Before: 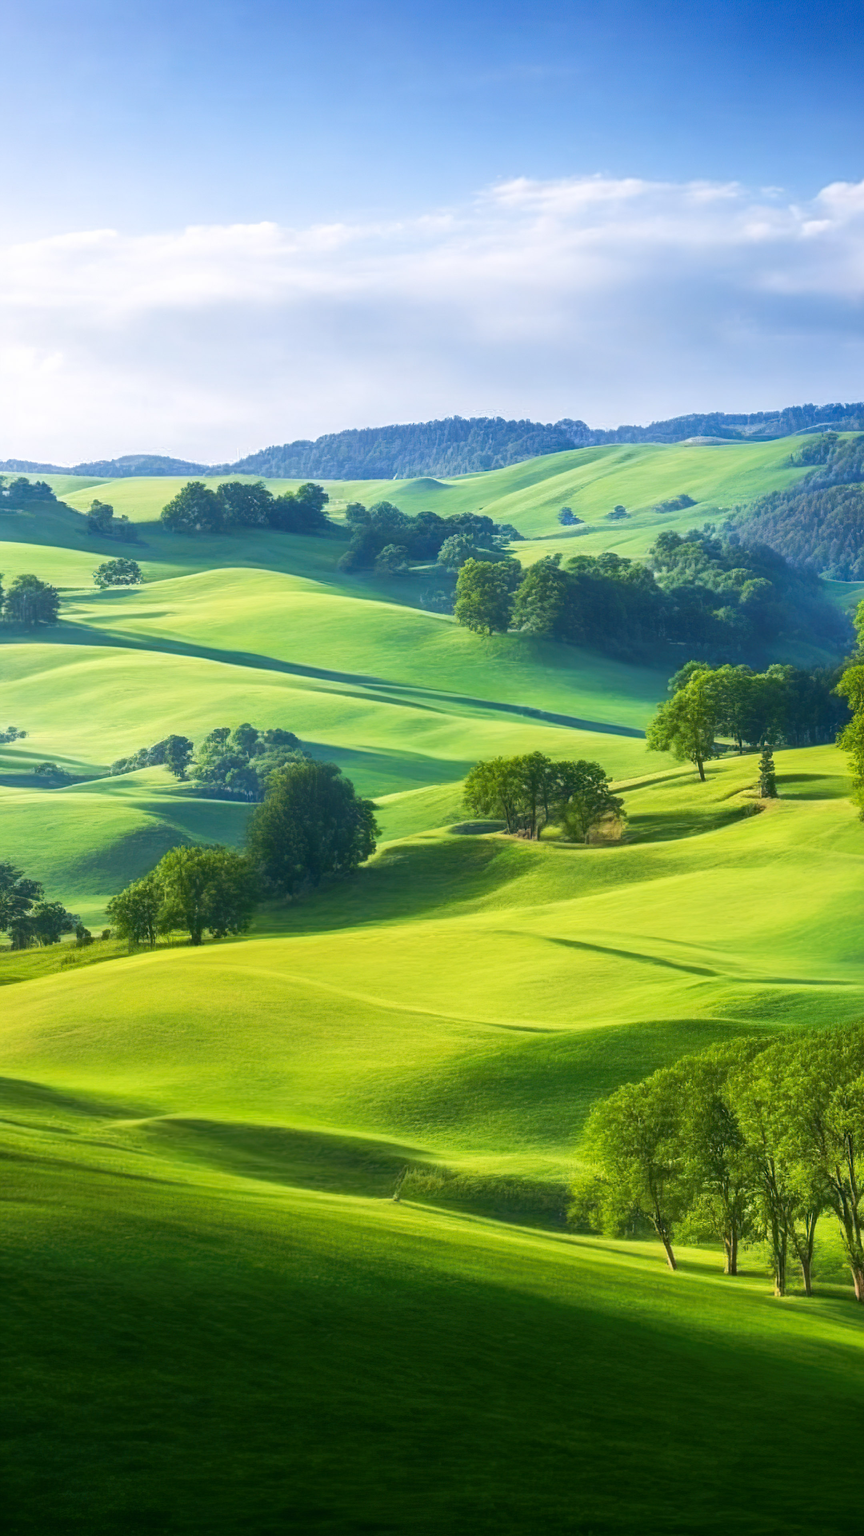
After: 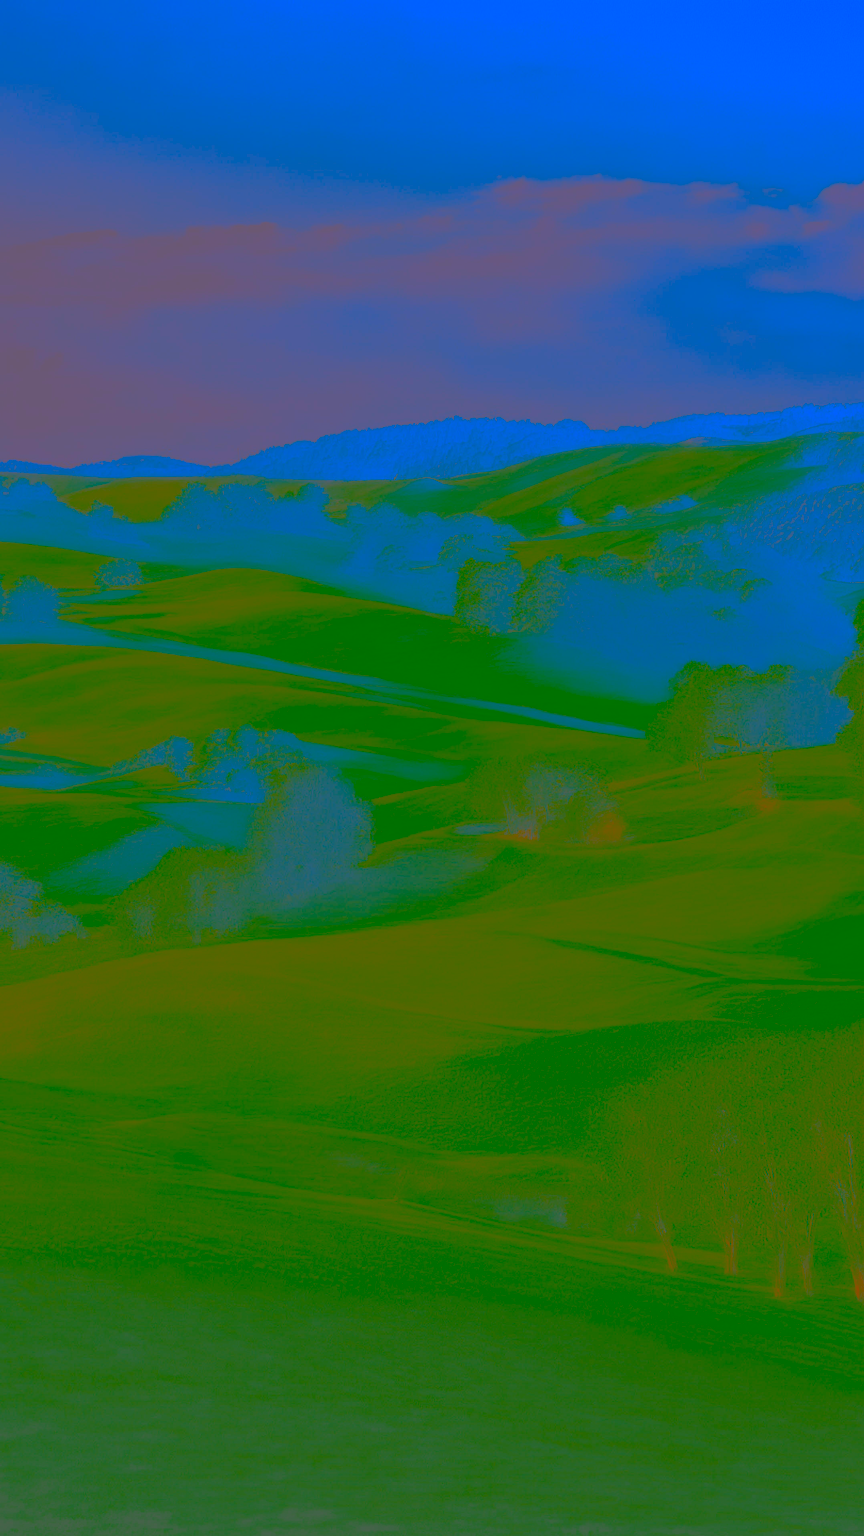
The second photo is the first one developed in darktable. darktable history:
local contrast: detail 130%
contrast brightness saturation: contrast -0.99, brightness -0.17, saturation 0.75
white balance: red 1.05, blue 1.072
